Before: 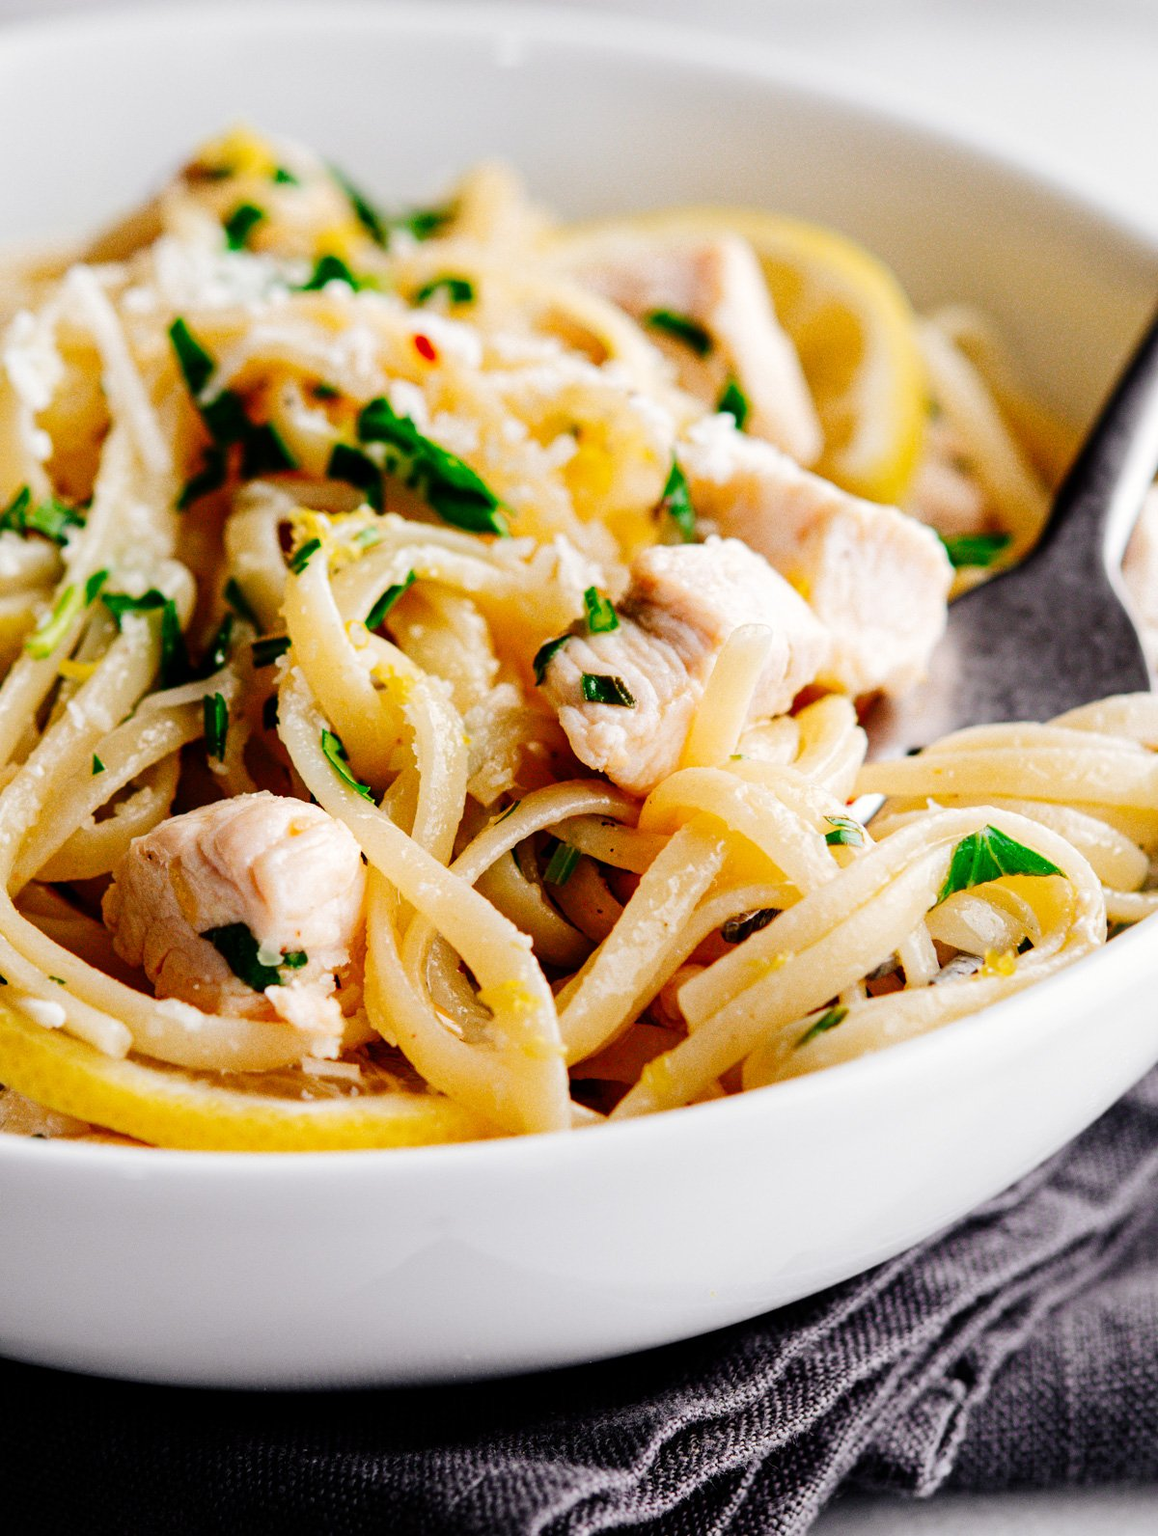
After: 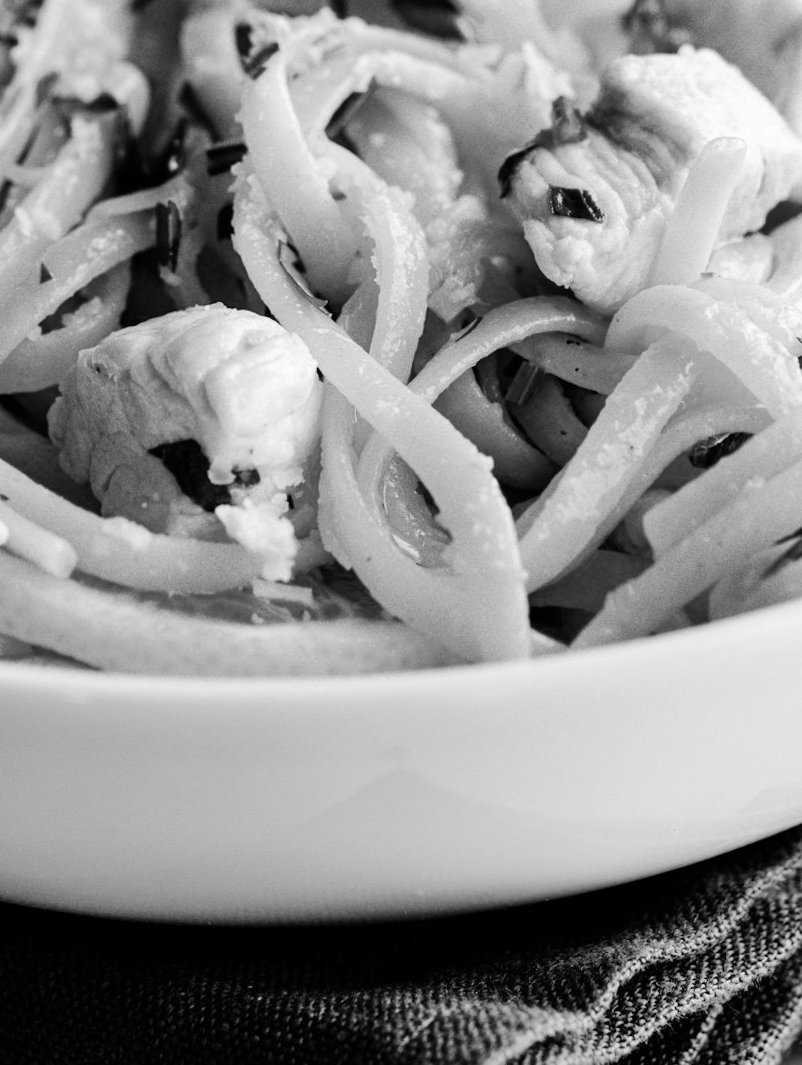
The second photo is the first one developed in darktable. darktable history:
shadows and highlights: shadows 53, soften with gaussian
monochrome: on, module defaults
color contrast: green-magenta contrast 0.84, blue-yellow contrast 0.86
crop and rotate: angle -0.82°, left 3.85%, top 31.828%, right 27.992%
